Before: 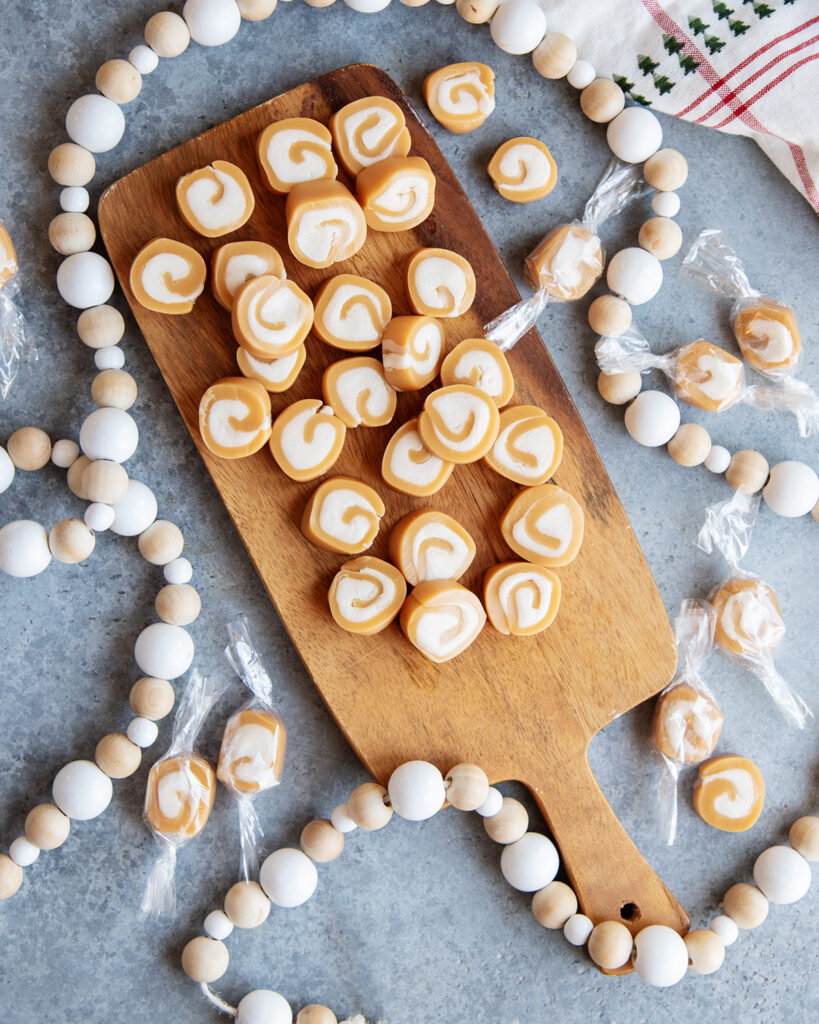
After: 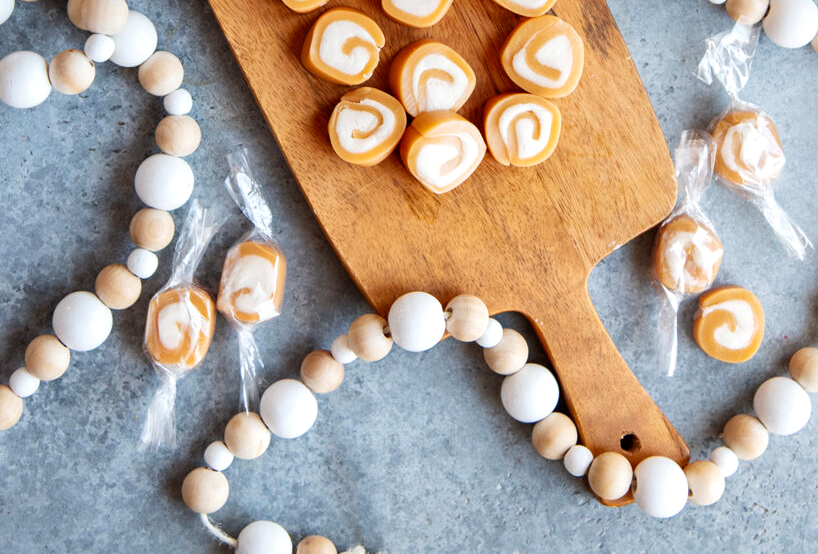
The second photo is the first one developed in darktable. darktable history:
crop and rotate: top 45.881%, right 0.012%
local contrast: mode bilateral grid, contrast 20, coarseness 50, detail 143%, midtone range 0.2
tone equalizer: edges refinement/feathering 500, mask exposure compensation -1.57 EV, preserve details no
